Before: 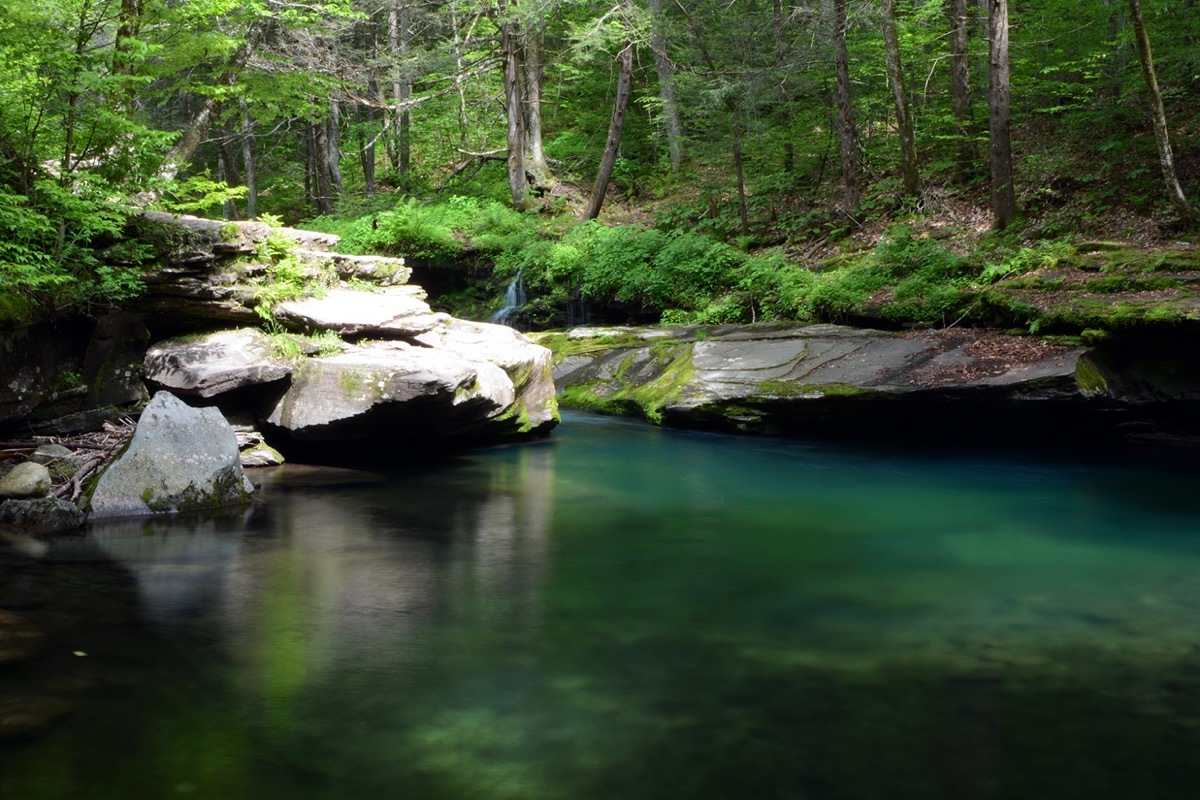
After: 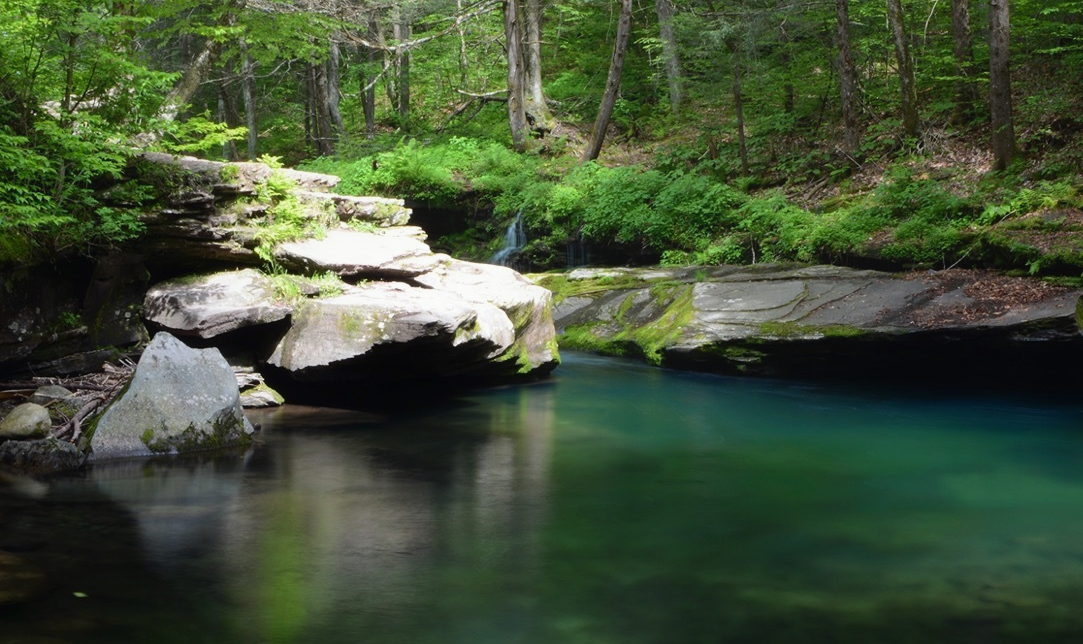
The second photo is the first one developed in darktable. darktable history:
crop: top 7.49%, right 9.717%, bottom 11.943%
contrast equalizer: octaves 7, y [[0.6 ×6], [0.55 ×6], [0 ×6], [0 ×6], [0 ×6]], mix -0.3
